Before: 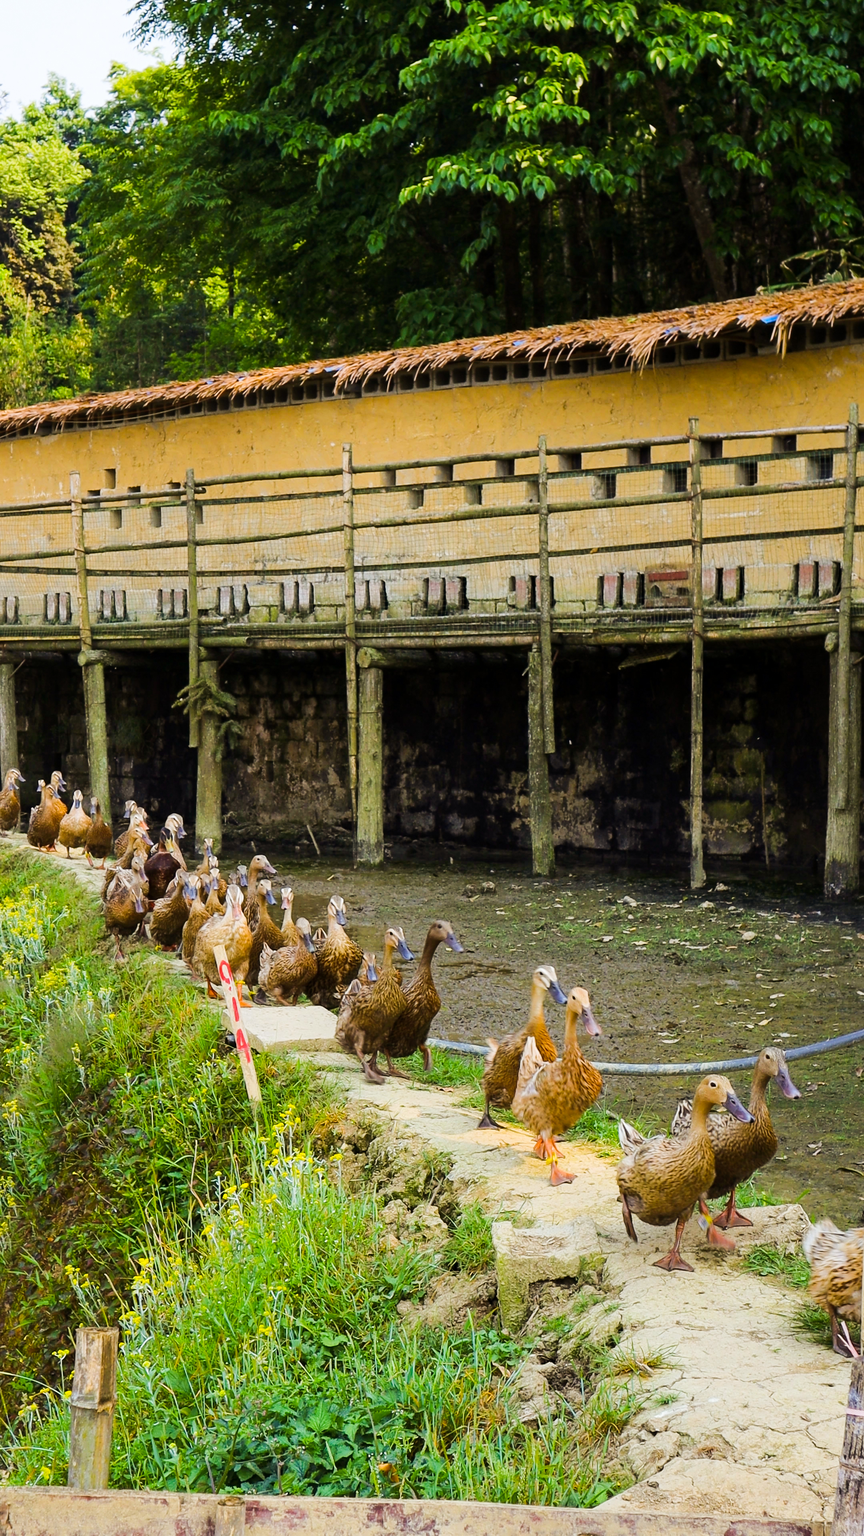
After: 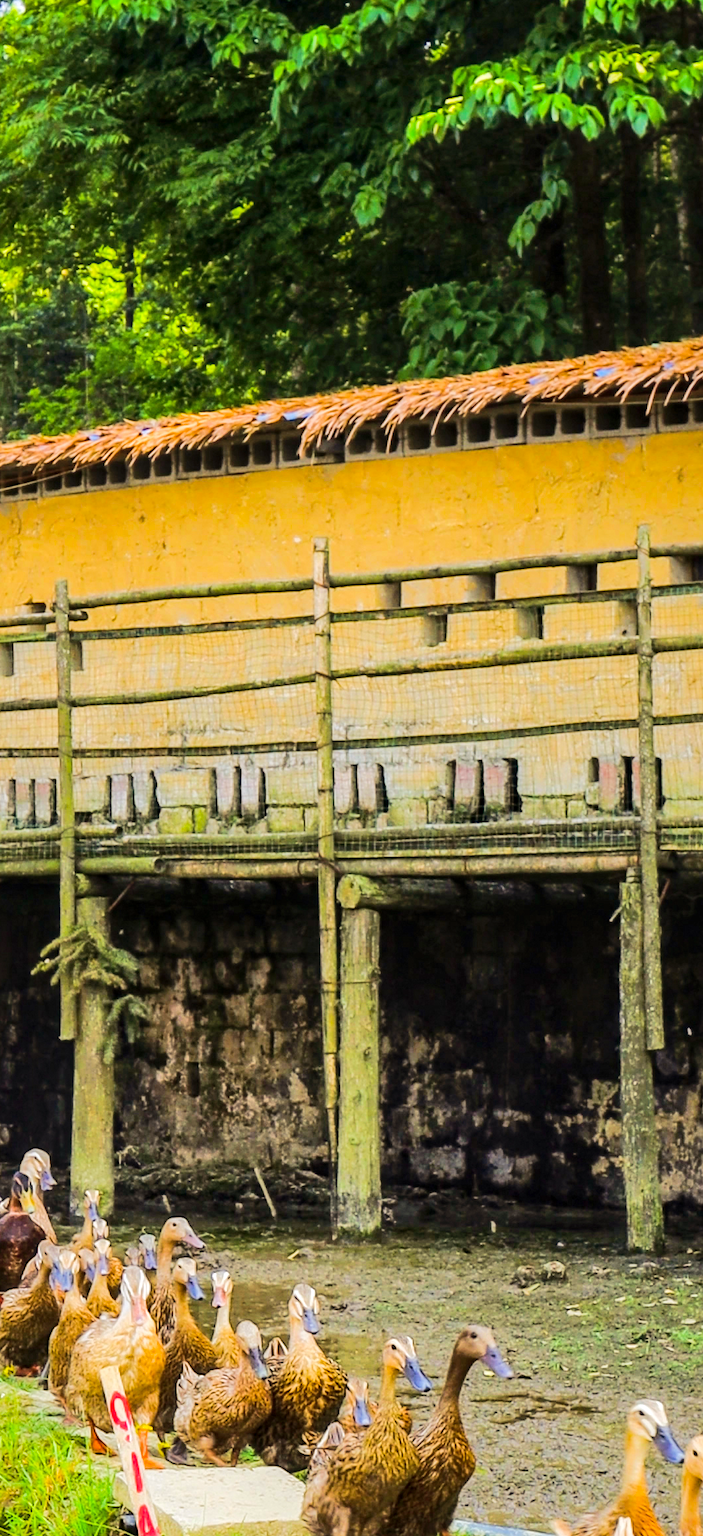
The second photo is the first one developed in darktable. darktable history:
local contrast: on, module defaults
tone equalizer: -7 EV 0.145 EV, -6 EV 0.579 EV, -5 EV 1.17 EV, -4 EV 1.35 EV, -3 EV 1.17 EV, -2 EV 0.6 EV, -1 EV 0.161 EV, edges refinement/feathering 500, mask exposure compensation -1.57 EV, preserve details no
color balance rgb: perceptual saturation grading › global saturation 0.606%, global vibrance 9.162%
crop: left 17.726%, top 7.681%, right 32.956%, bottom 31.725%
shadows and highlights: on, module defaults
